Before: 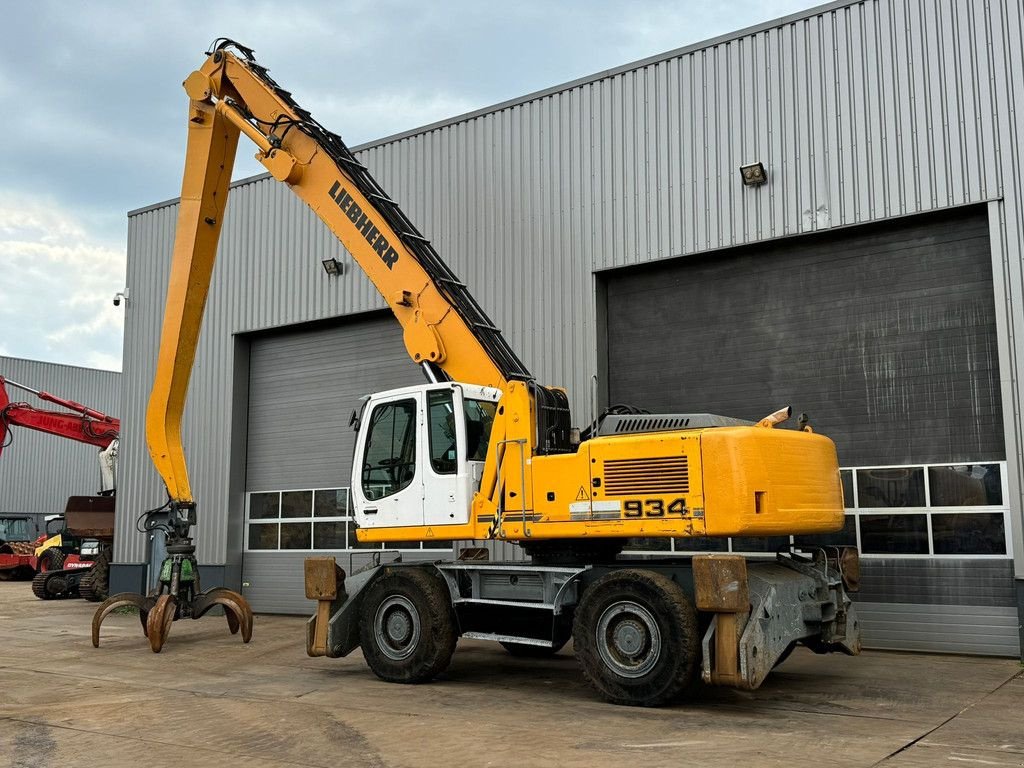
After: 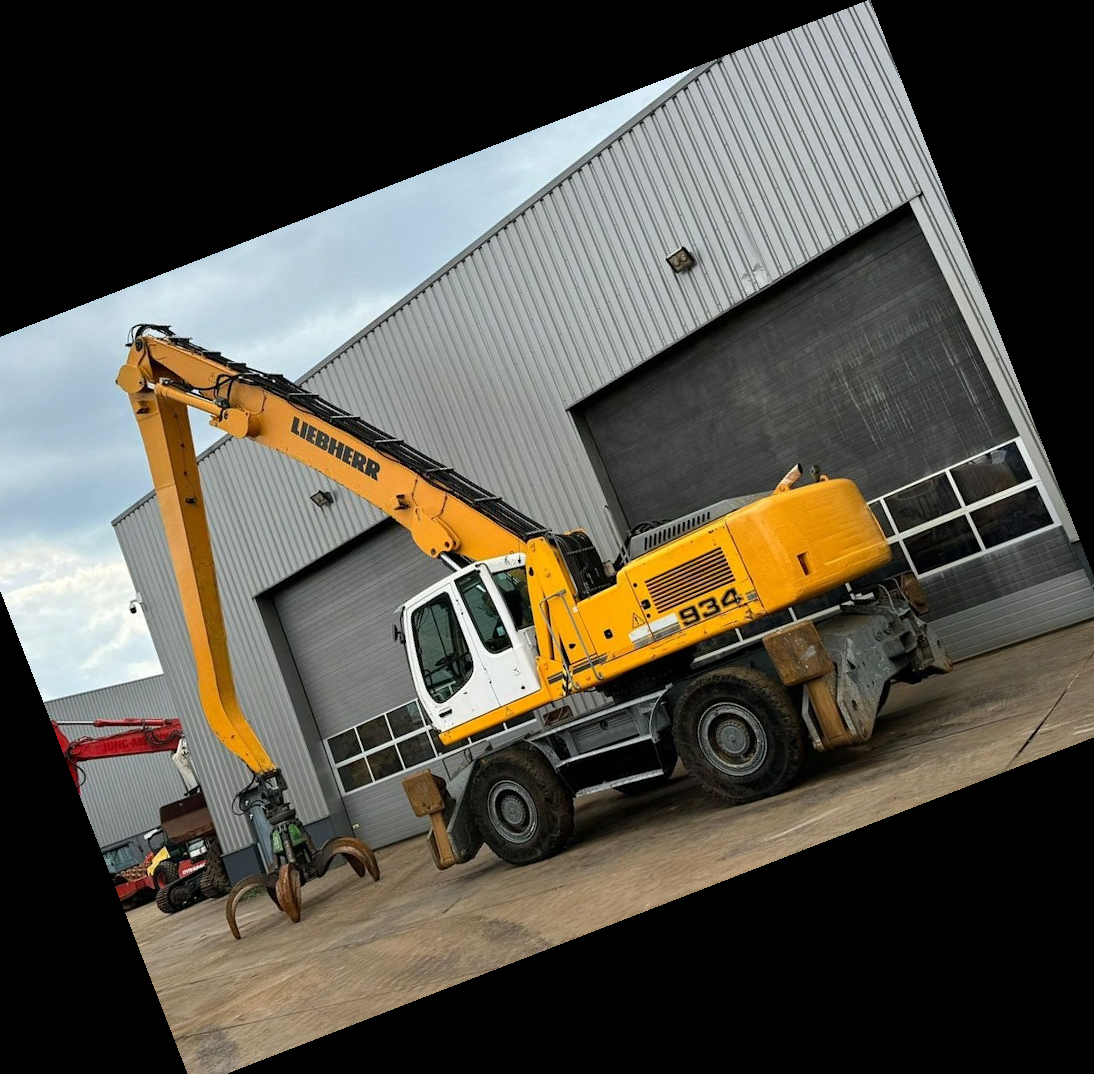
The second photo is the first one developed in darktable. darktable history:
crop and rotate: angle 21.2°, left 6.884%, right 4.3%, bottom 1.06%
